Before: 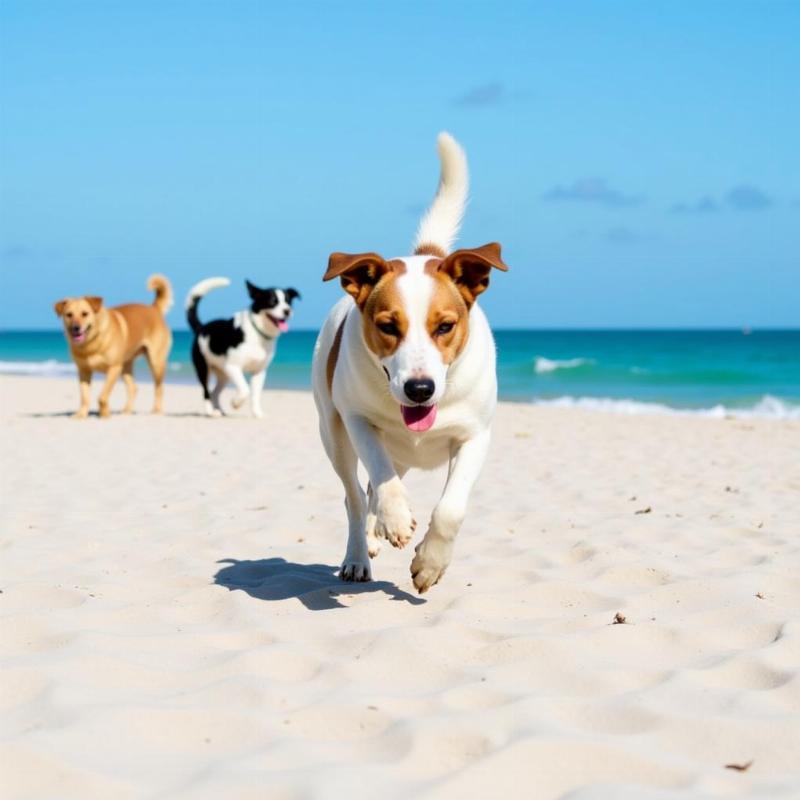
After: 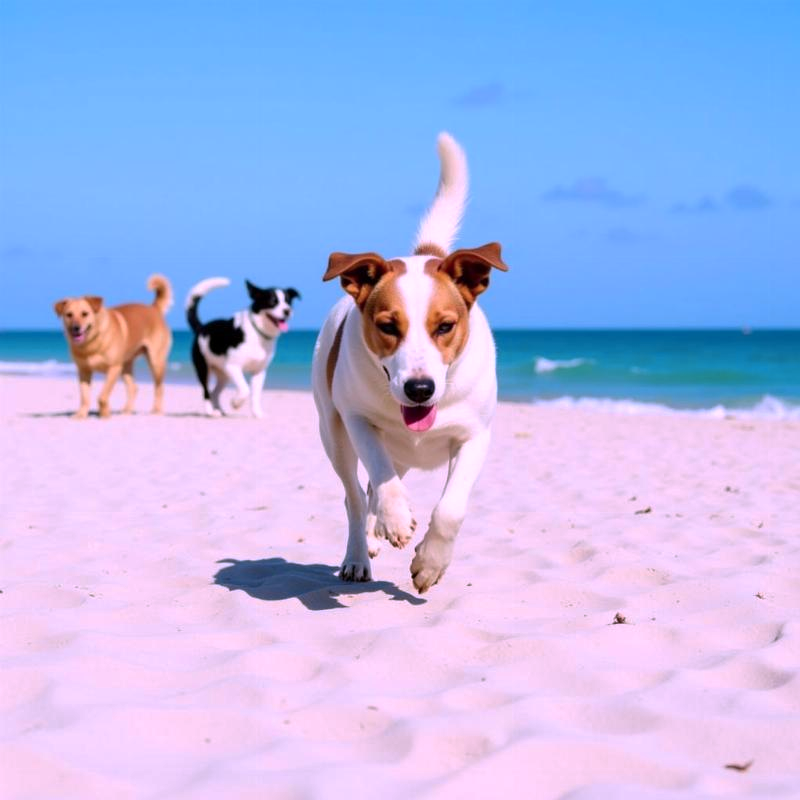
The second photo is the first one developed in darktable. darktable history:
color calibration: output R [1.107, -0.012, -0.003, 0], output B [0, 0, 1.308, 0], illuminant same as pipeline (D50), adaptation XYZ, x 0.345, y 0.357, temperature 5006.38 K
base curve: curves: ch0 [(0, 0) (0.74, 0.67) (1, 1)], exposure shift 0.581, preserve colors none
color correction: highlights b* 0.024, saturation 0.979
